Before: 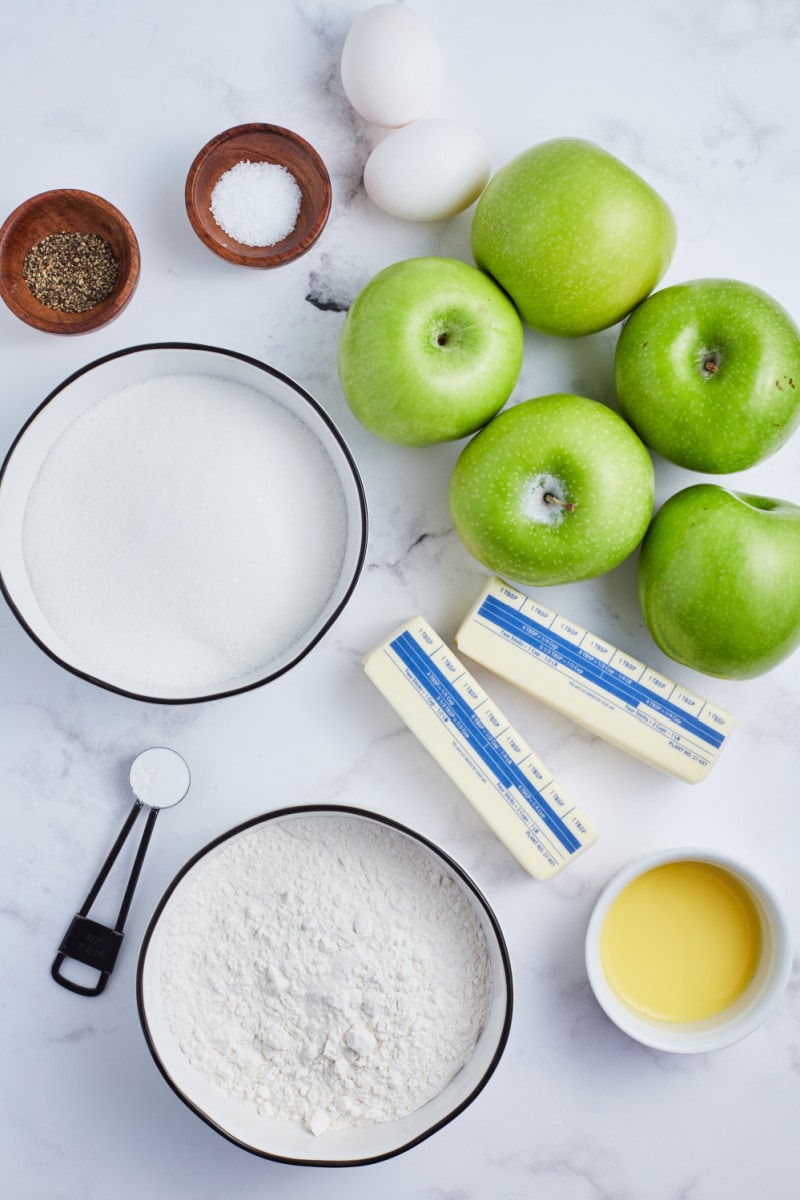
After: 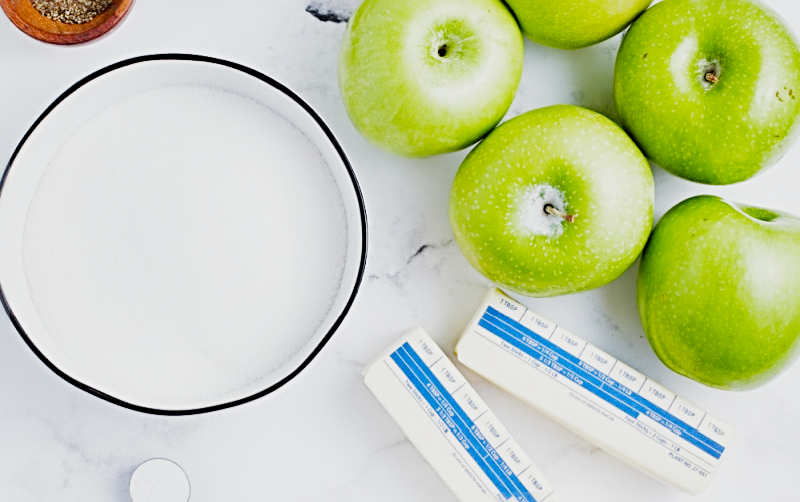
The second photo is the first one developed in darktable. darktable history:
sharpen: radius 3.966
crop and rotate: top 24.128%, bottom 33.988%
exposure: exposure 1 EV, compensate highlight preservation false
filmic rgb: black relative exposure -7.65 EV, white relative exposure 4.56 EV, hardness 3.61, add noise in highlights 0.001, preserve chrominance no, color science v3 (2019), use custom middle-gray values true, iterations of high-quality reconstruction 0, contrast in highlights soft
contrast equalizer: y [[0.5, 0.488, 0.462, 0.461, 0.491, 0.5], [0.5 ×6], [0.5 ×6], [0 ×6], [0 ×6]]
color balance rgb: global offset › luminance -0.473%, perceptual saturation grading › global saturation 25.655%
